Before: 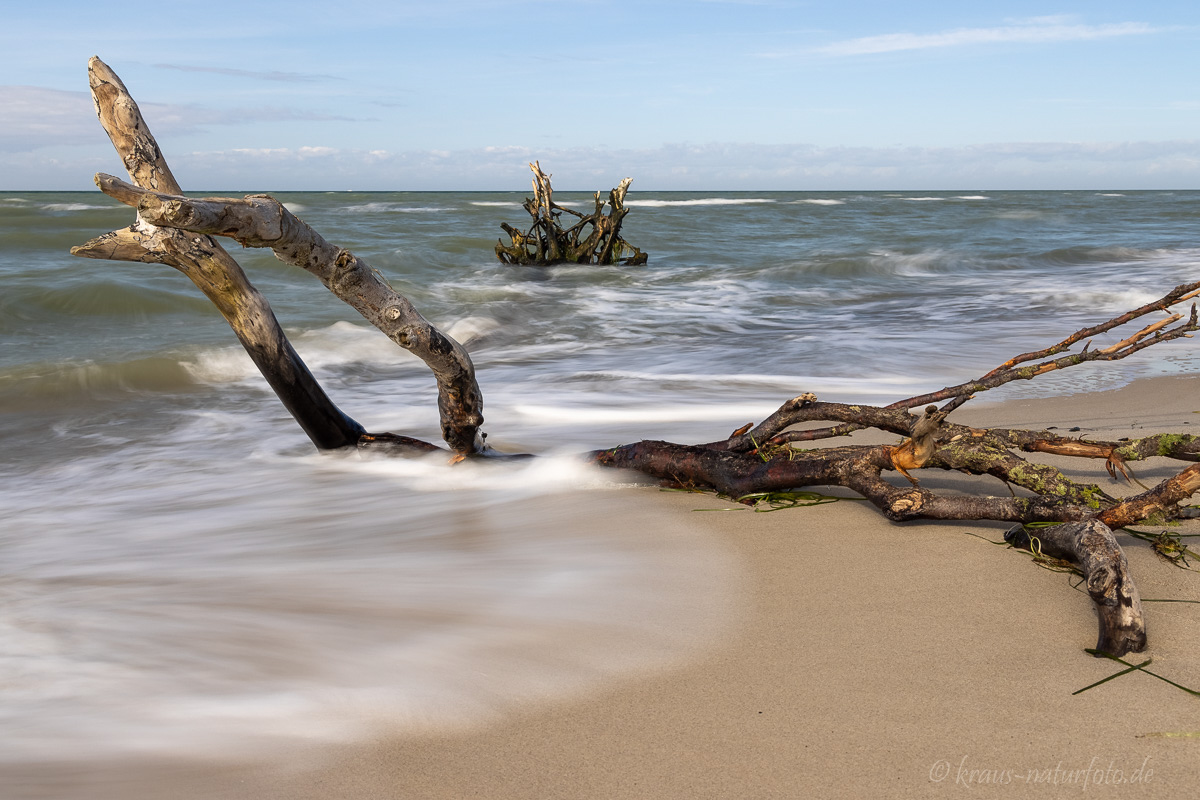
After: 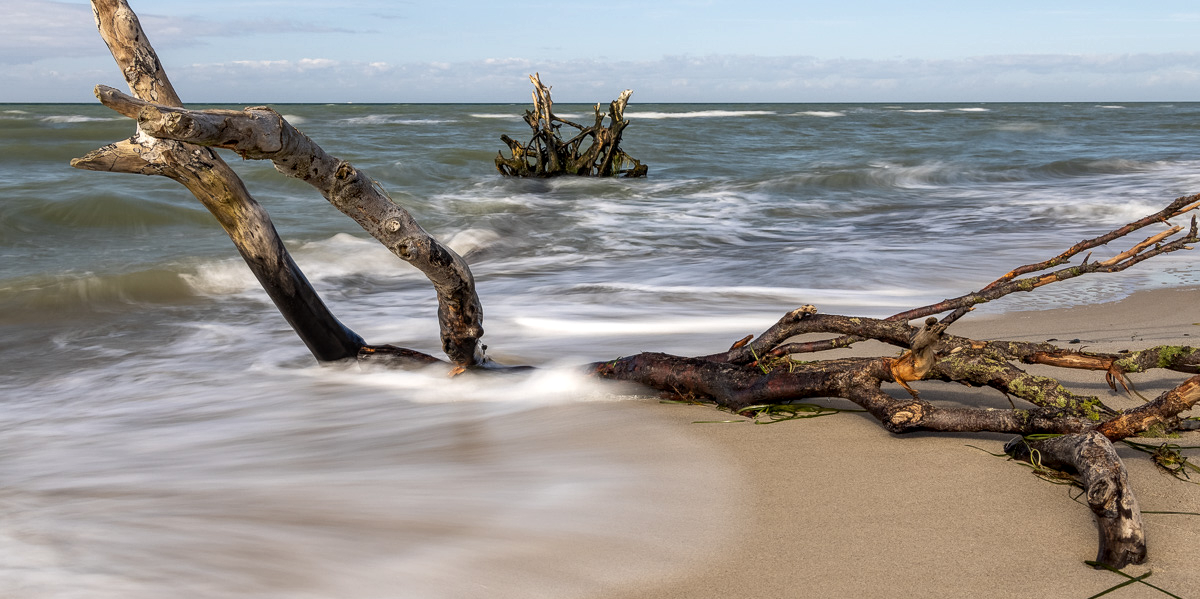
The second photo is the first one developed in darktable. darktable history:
crop: top 11.062%, bottom 13.938%
local contrast: on, module defaults
